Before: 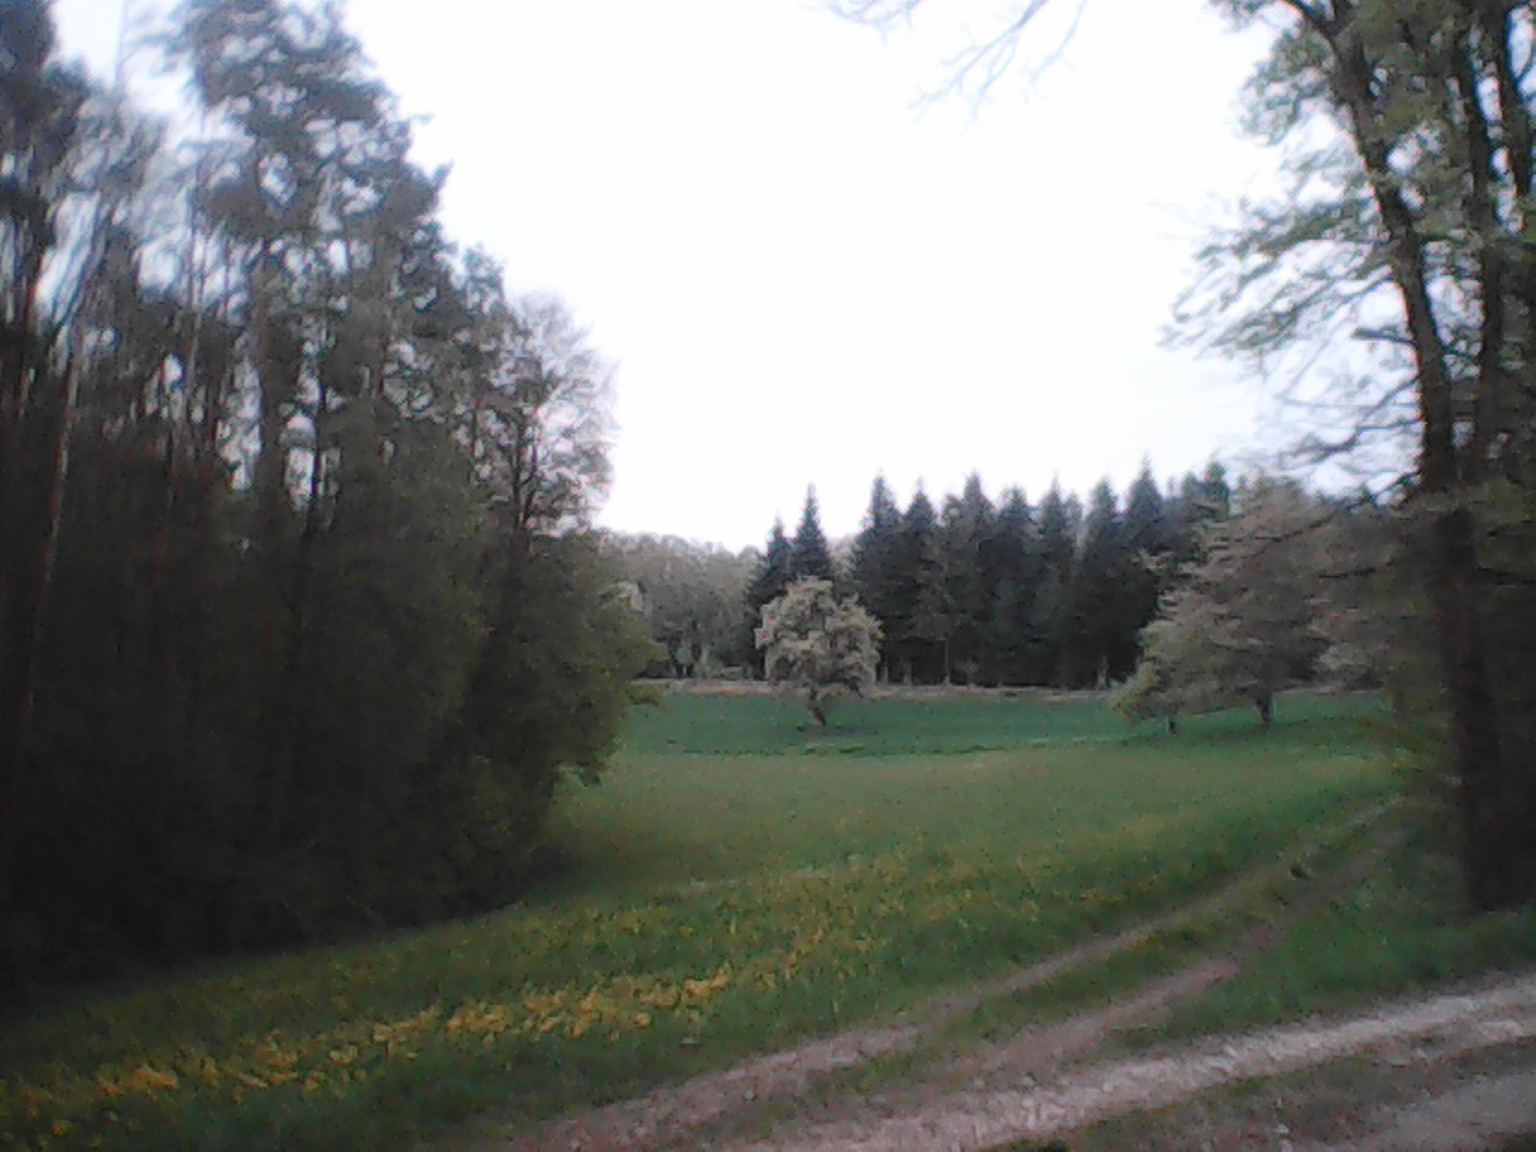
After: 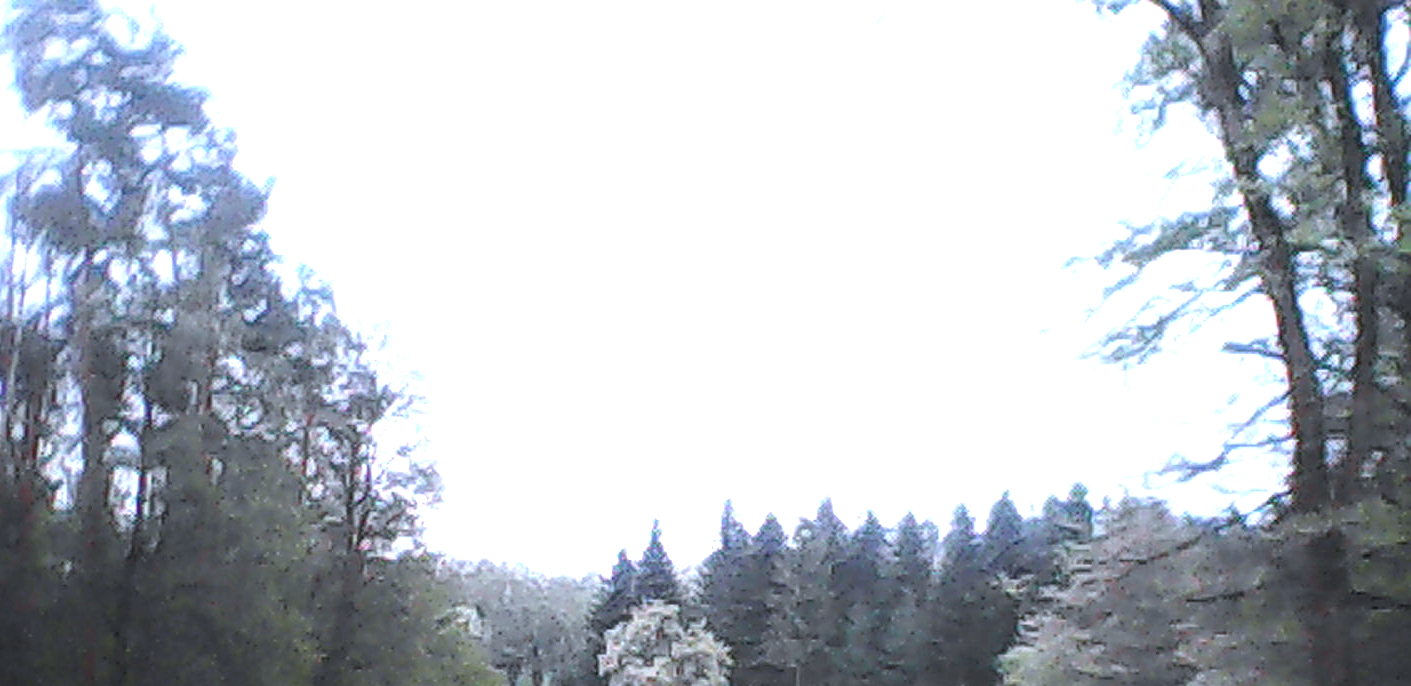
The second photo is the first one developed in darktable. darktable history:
white balance: red 0.931, blue 1.11
local contrast: highlights 35%, detail 135%
contrast equalizer: octaves 7, y [[0.6 ×6], [0.55 ×6], [0 ×6], [0 ×6], [0 ×6]], mix -0.2
crop and rotate: left 11.812%, bottom 42.776%
exposure: black level correction 0, exposure 1.1 EV, compensate exposure bias true, compensate highlight preservation false
sharpen: on, module defaults
